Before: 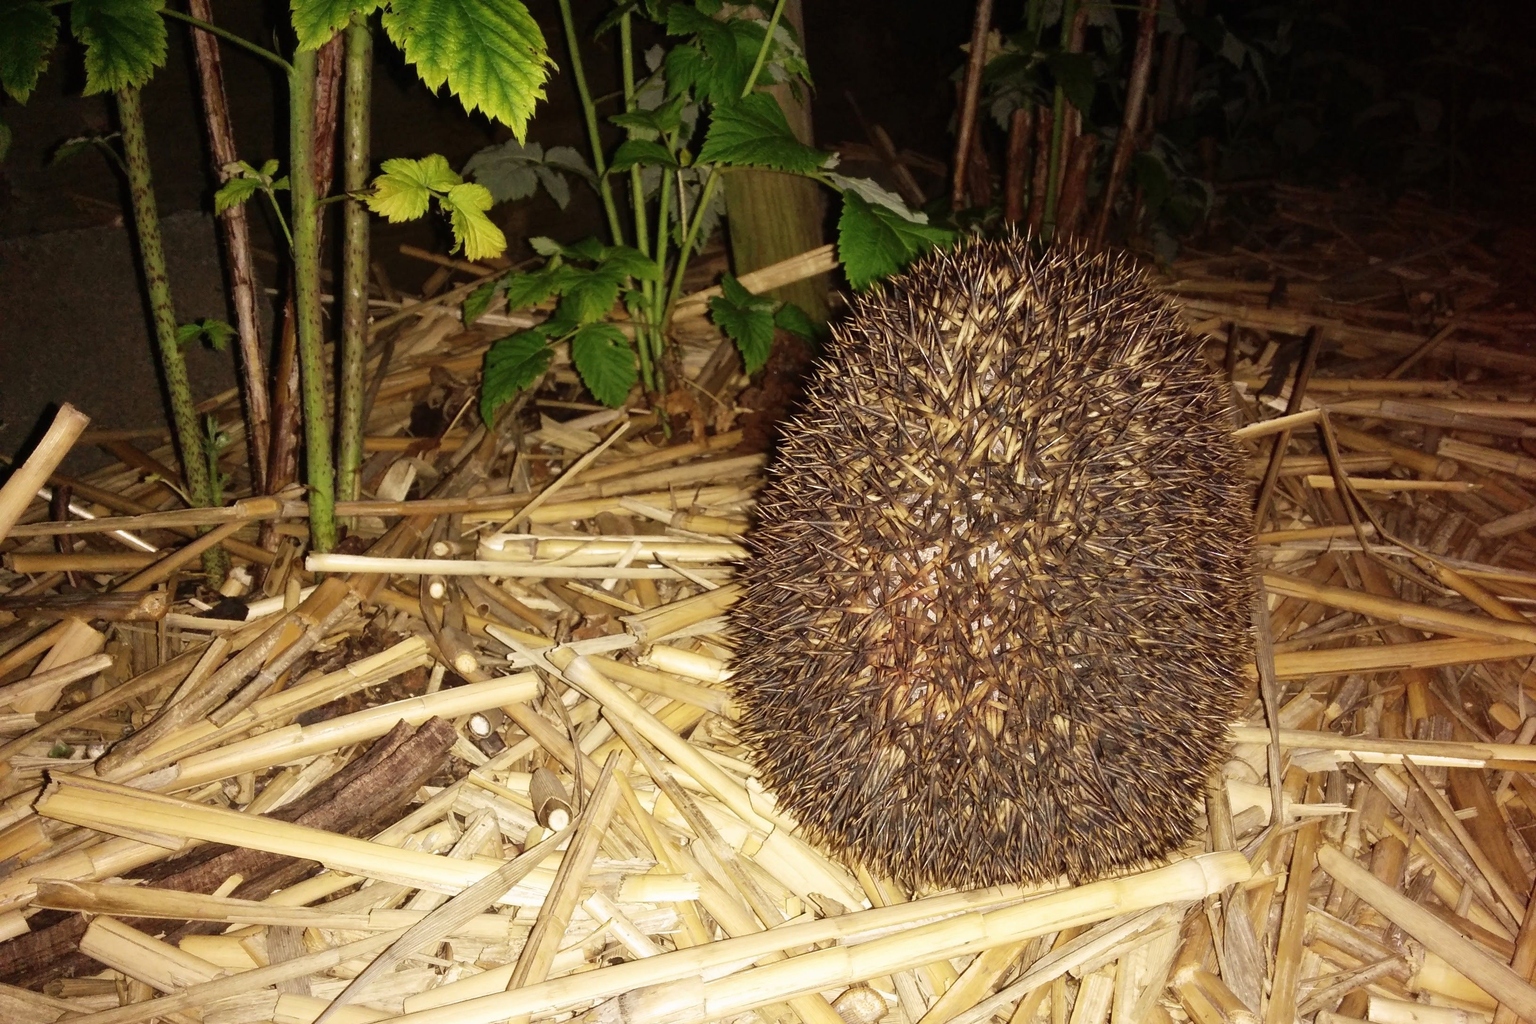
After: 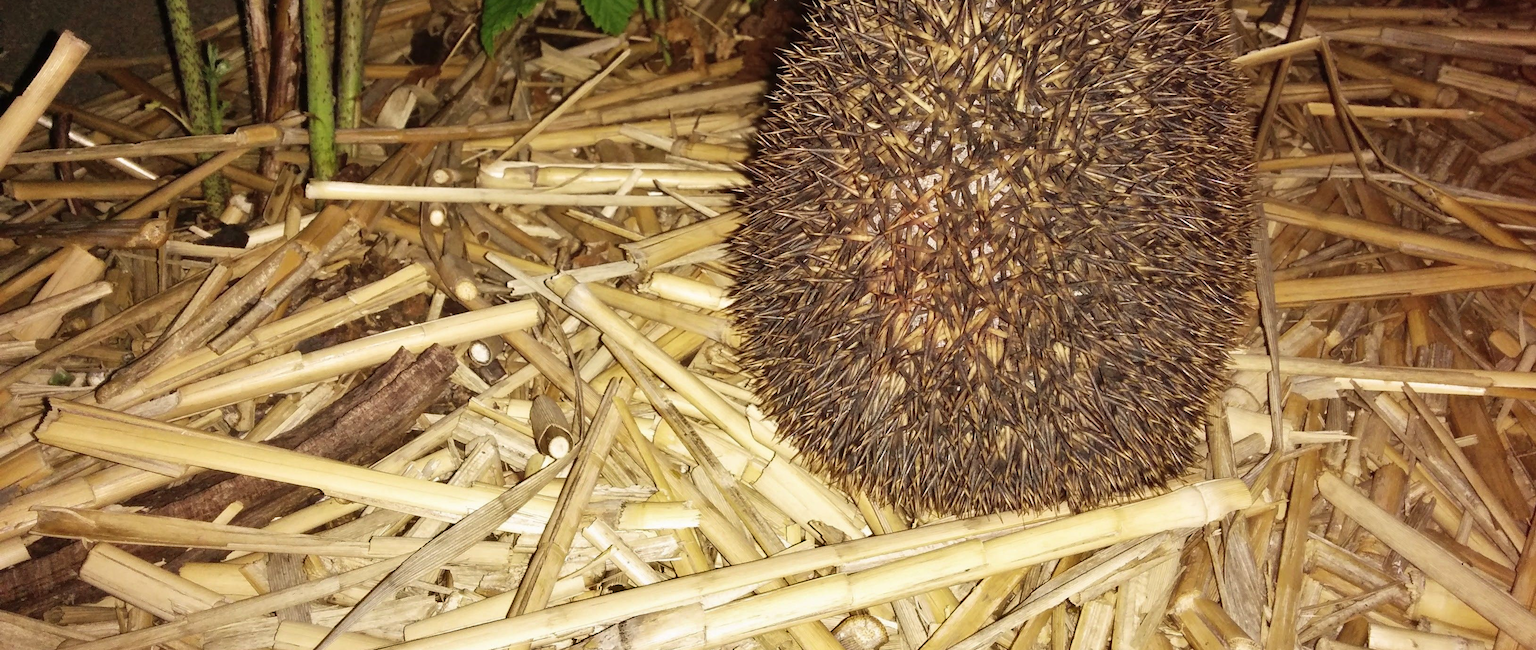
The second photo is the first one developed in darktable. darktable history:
crop and rotate: top 36.435%
shadows and highlights: shadows 32.83, highlights -47.7, soften with gaussian
